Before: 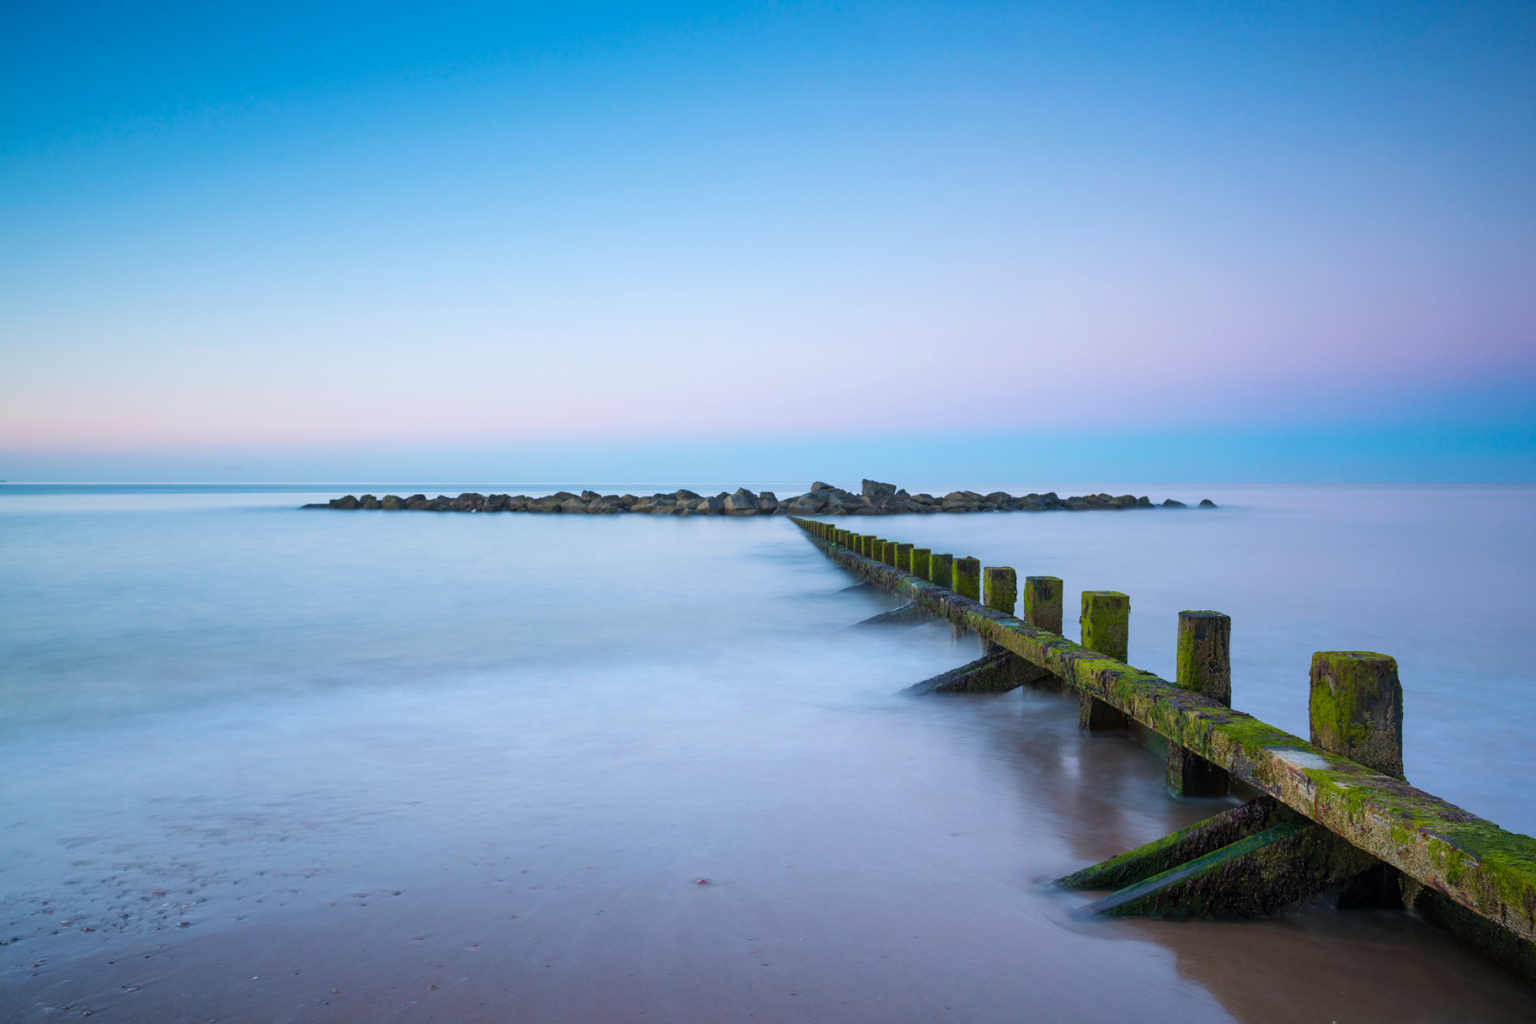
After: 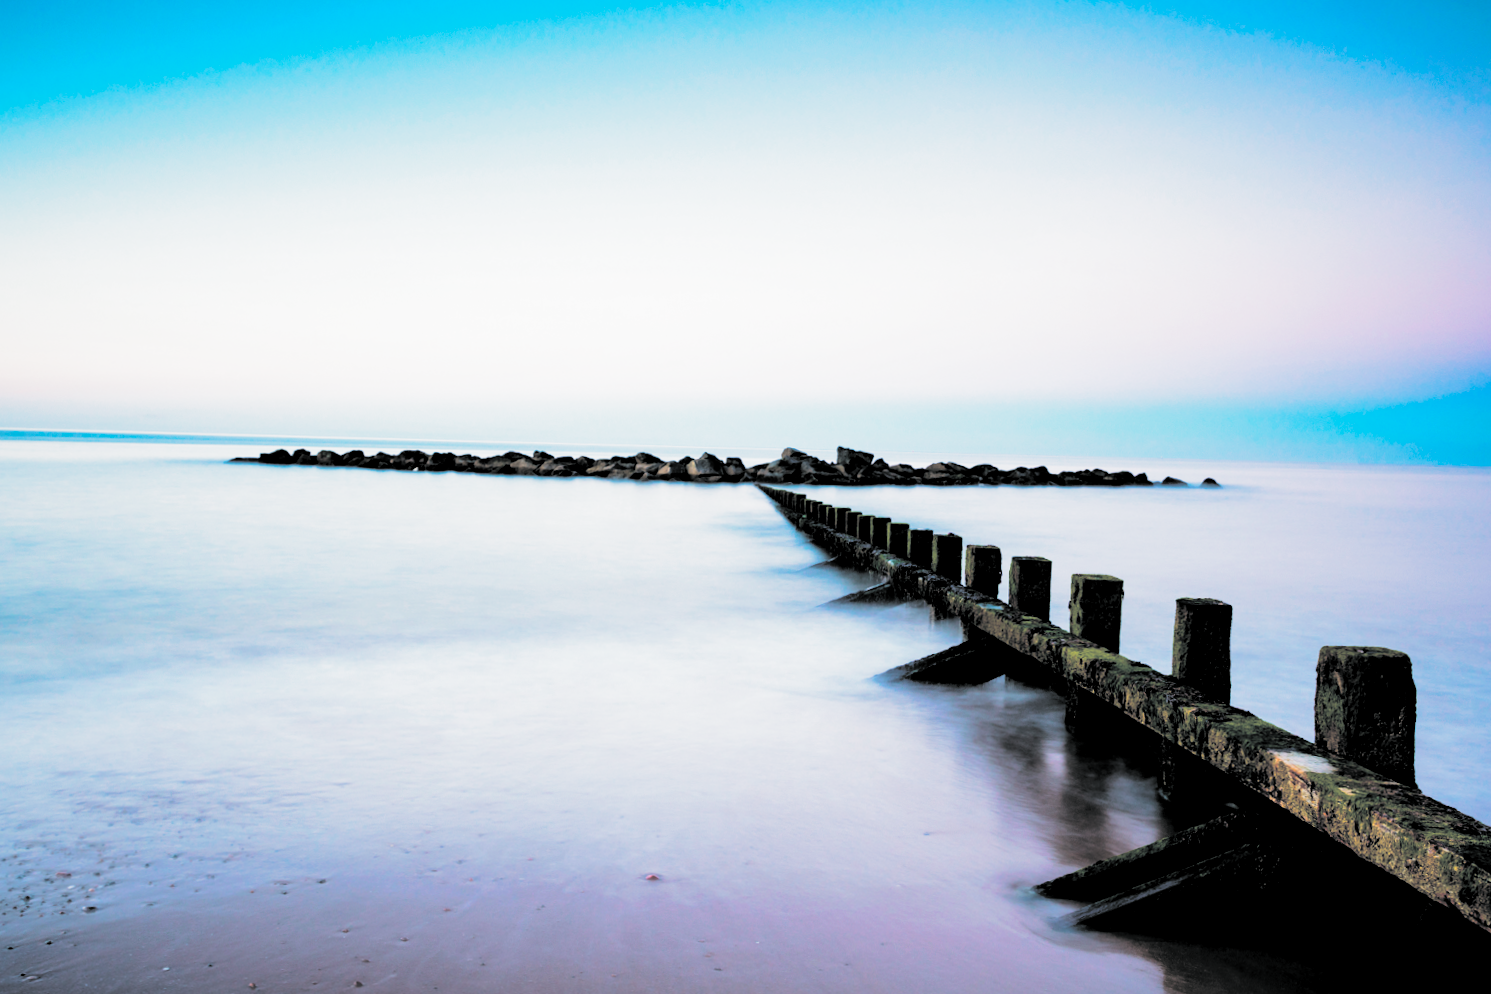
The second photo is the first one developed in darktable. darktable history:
exposure: black level correction 0.056, compensate highlight preservation false
color balance rgb: perceptual saturation grading › global saturation 20%, global vibrance 20%
color correction: highlights a* -2.73, highlights b* -2.09, shadows a* 2.41, shadows b* 2.73
white balance: red 1.127, blue 0.943
crop and rotate: angle -1.96°, left 3.097%, top 4.154%, right 1.586%, bottom 0.529%
rotate and perspective: rotation -0.45°, automatic cropping original format, crop left 0.008, crop right 0.992, crop top 0.012, crop bottom 0.988
base curve: curves: ch0 [(0, 0) (0.028, 0.03) (0.121, 0.232) (0.46, 0.748) (0.859, 0.968) (1, 1)], preserve colors none
split-toning: shadows › hue 190.8°, shadows › saturation 0.05, highlights › hue 54°, highlights › saturation 0.05, compress 0%
